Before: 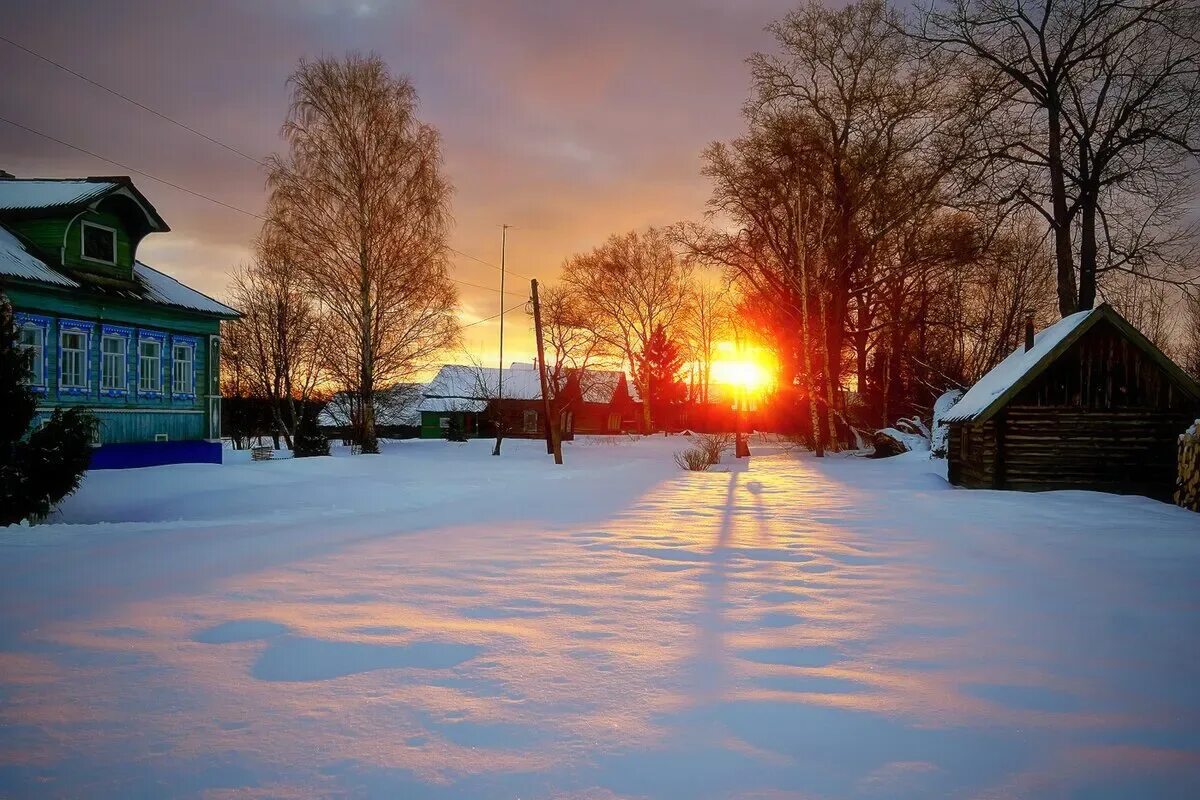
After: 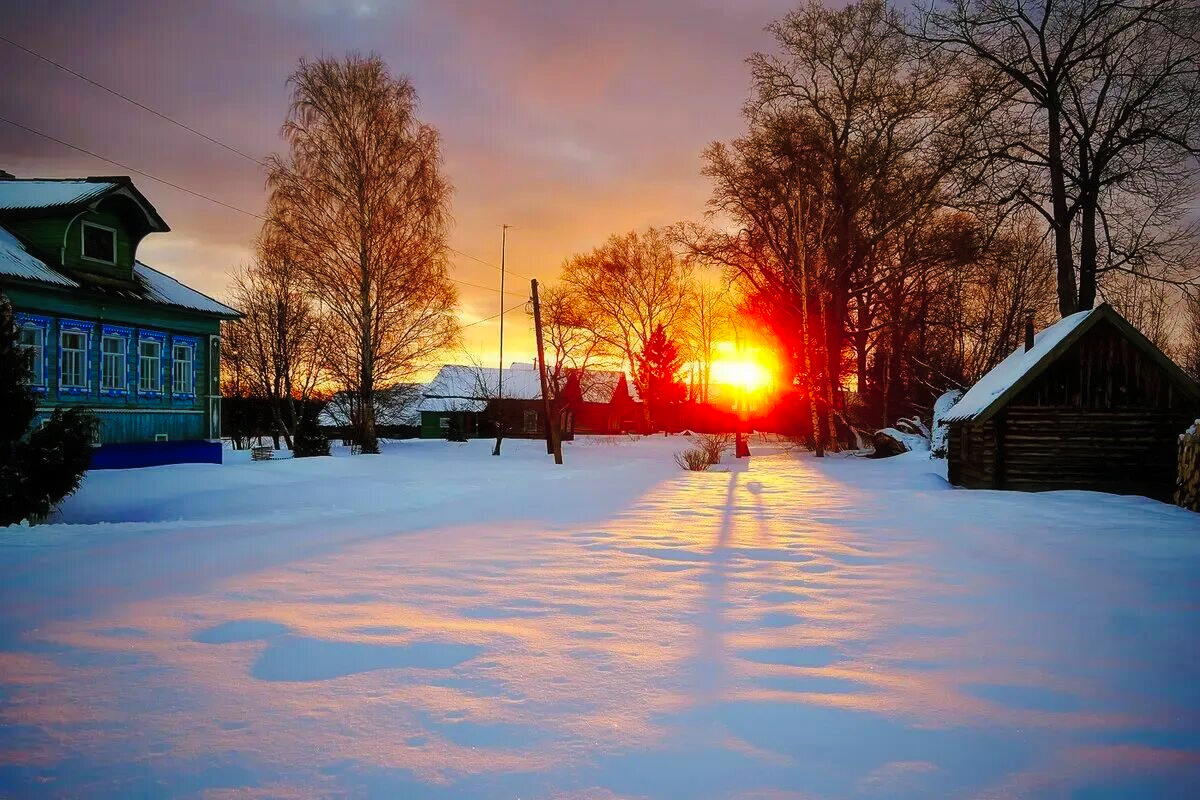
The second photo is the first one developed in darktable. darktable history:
contrast brightness saturation: contrast 0.026, brightness 0.064, saturation 0.129
base curve: curves: ch0 [(0, 0) (0.073, 0.04) (0.157, 0.139) (0.492, 0.492) (0.758, 0.758) (1, 1)], preserve colors none
